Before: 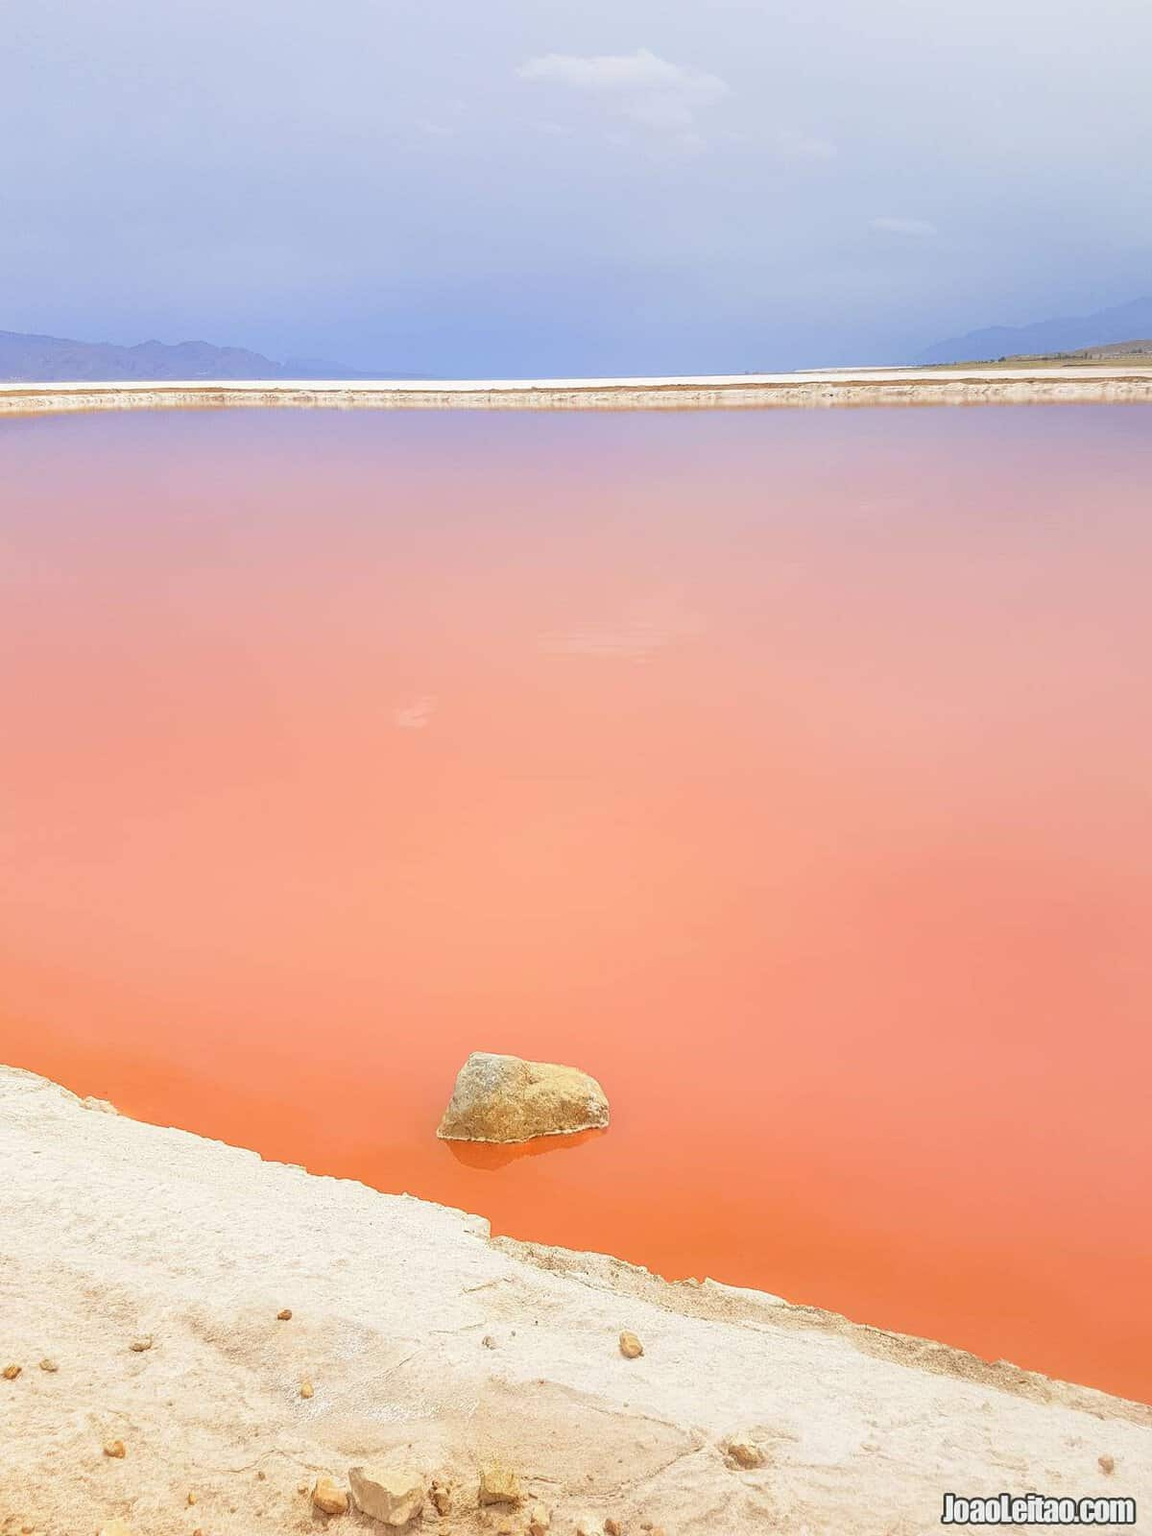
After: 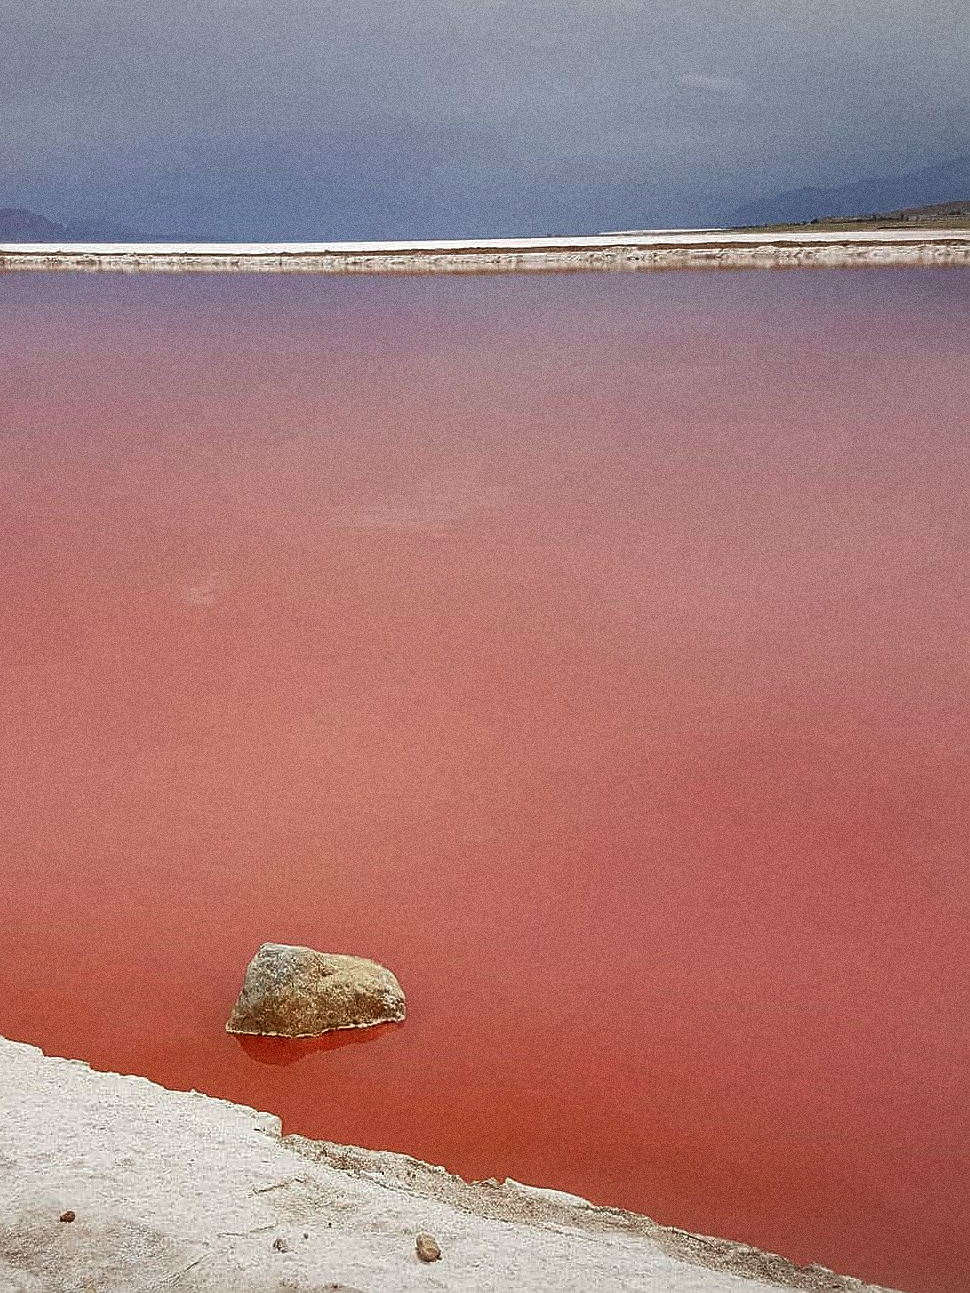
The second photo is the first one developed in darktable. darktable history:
vignetting: fall-off start 85%, fall-off radius 80%, brightness -0.182, saturation -0.3, width/height ratio 1.219, dithering 8-bit output, unbound false
crop: left 19.159%, top 9.58%, bottom 9.58%
sharpen: radius 1.967
exposure: black level correction 0.002, compensate highlight preservation false
contrast brightness saturation: brightness -0.52
grain: coarseness 0.09 ISO, strength 40%
color contrast: blue-yellow contrast 0.7
